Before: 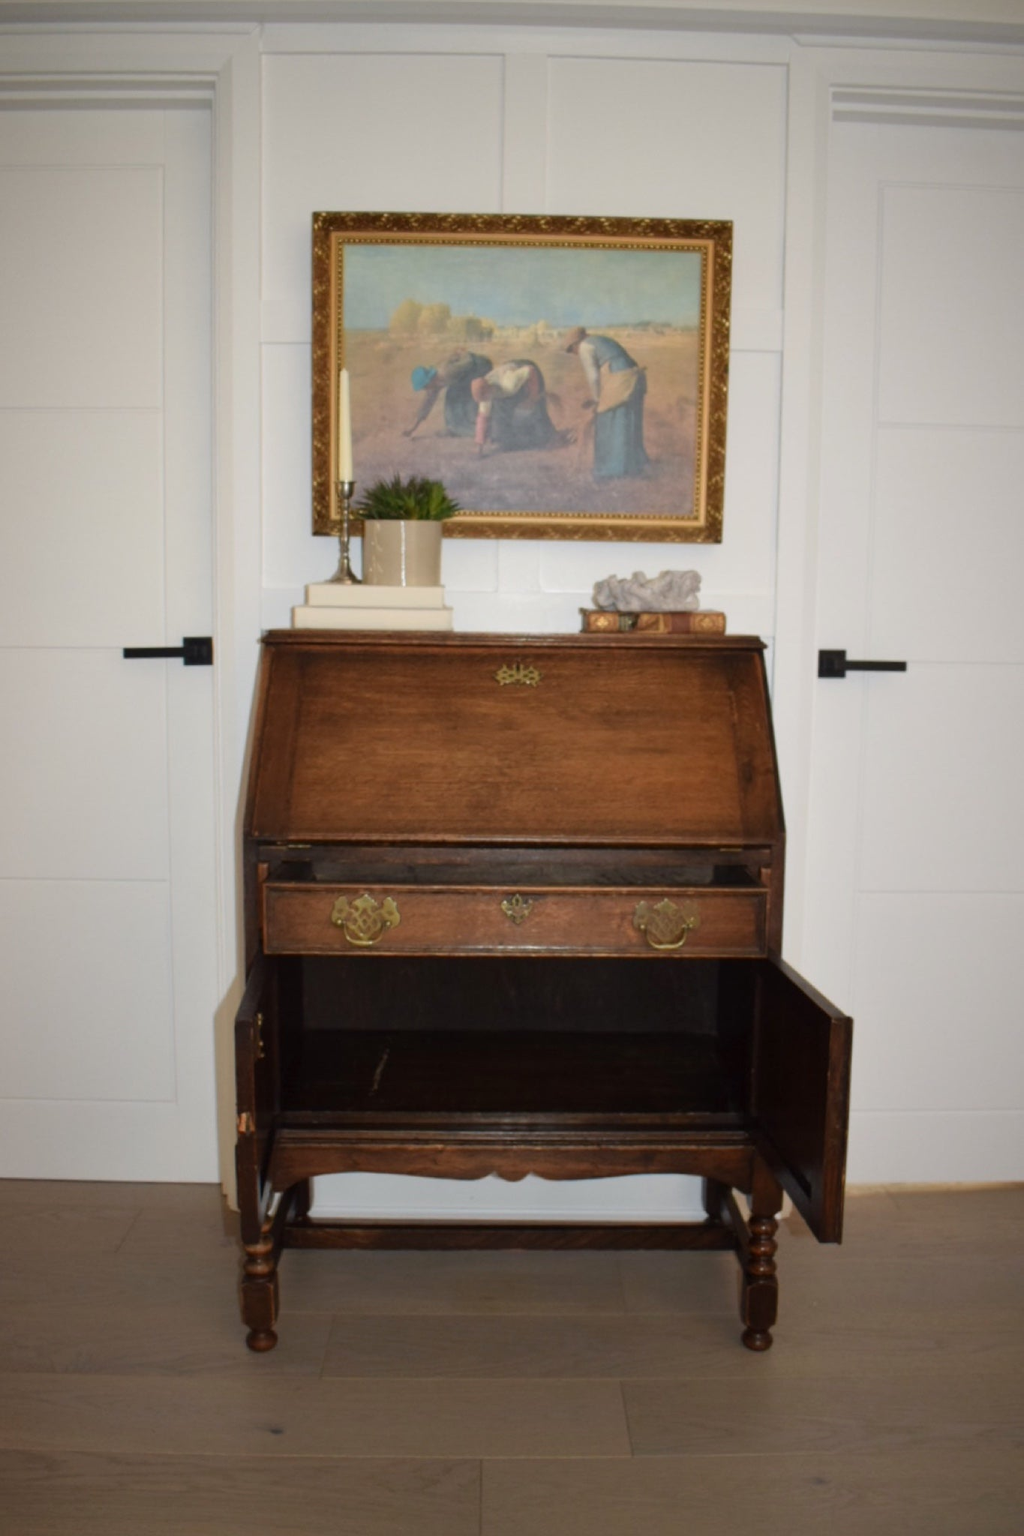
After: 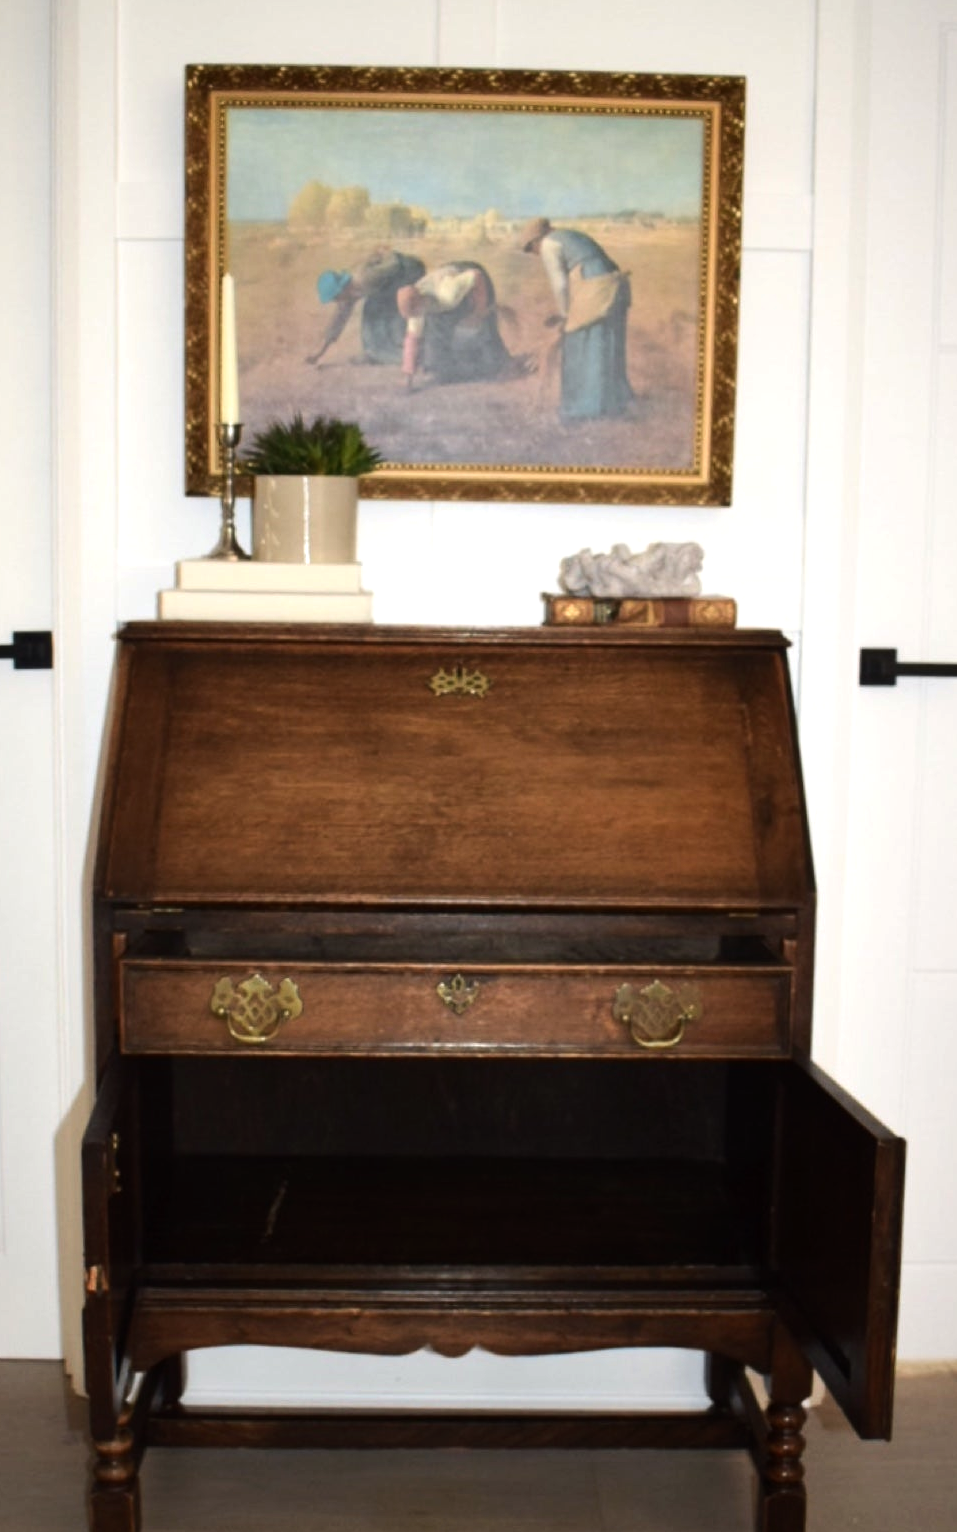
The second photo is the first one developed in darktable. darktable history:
crop and rotate: left 16.95%, top 10.674%, right 12.927%, bottom 14.515%
tone equalizer: -8 EV -0.765 EV, -7 EV -0.7 EV, -6 EV -0.639 EV, -5 EV -0.425 EV, -3 EV 0.387 EV, -2 EV 0.6 EV, -1 EV 0.691 EV, +0 EV 0.747 EV, edges refinement/feathering 500, mask exposure compensation -1.57 EV, preserve details no
